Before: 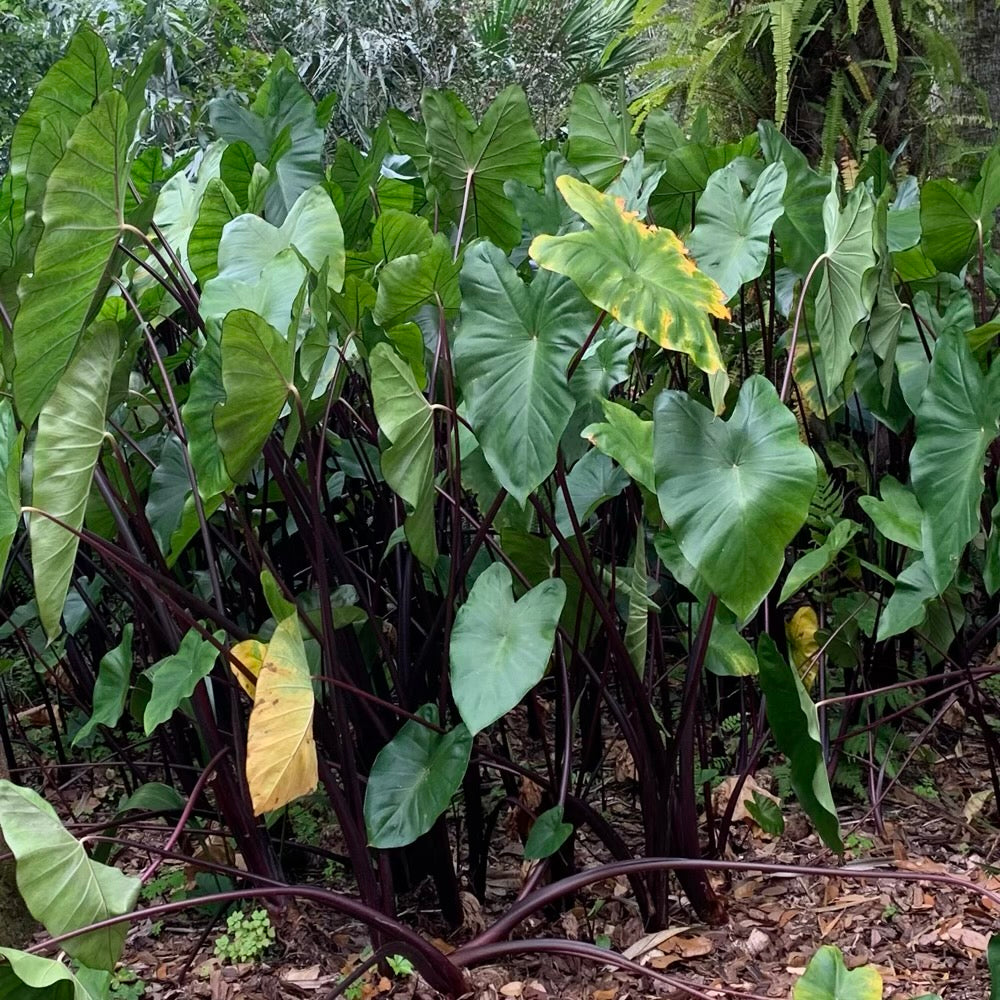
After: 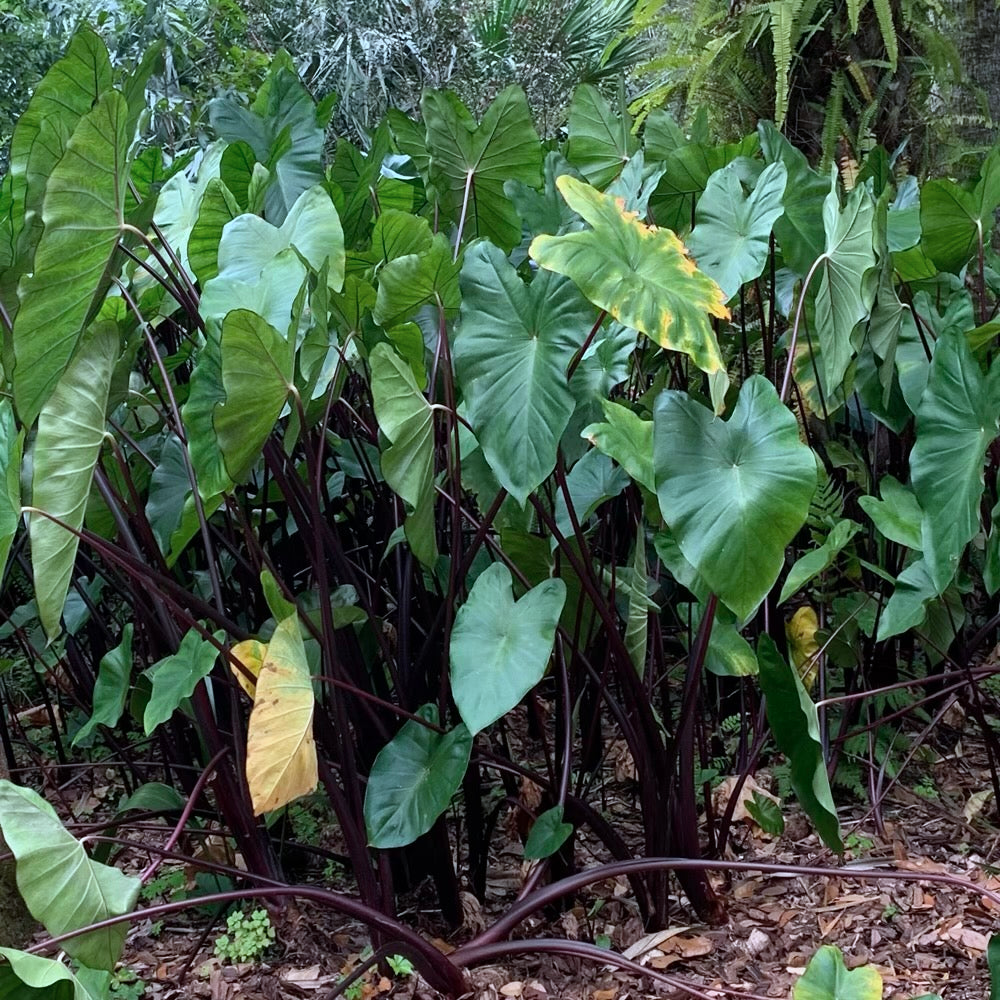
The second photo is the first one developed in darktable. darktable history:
tone equalizer: -8 EV 0.06 EV, smoothing diameter 25%, edges refinement/feathering 10, preserve details guided filter
color correction: highlights a* -4.18, highlights b* -10.81
